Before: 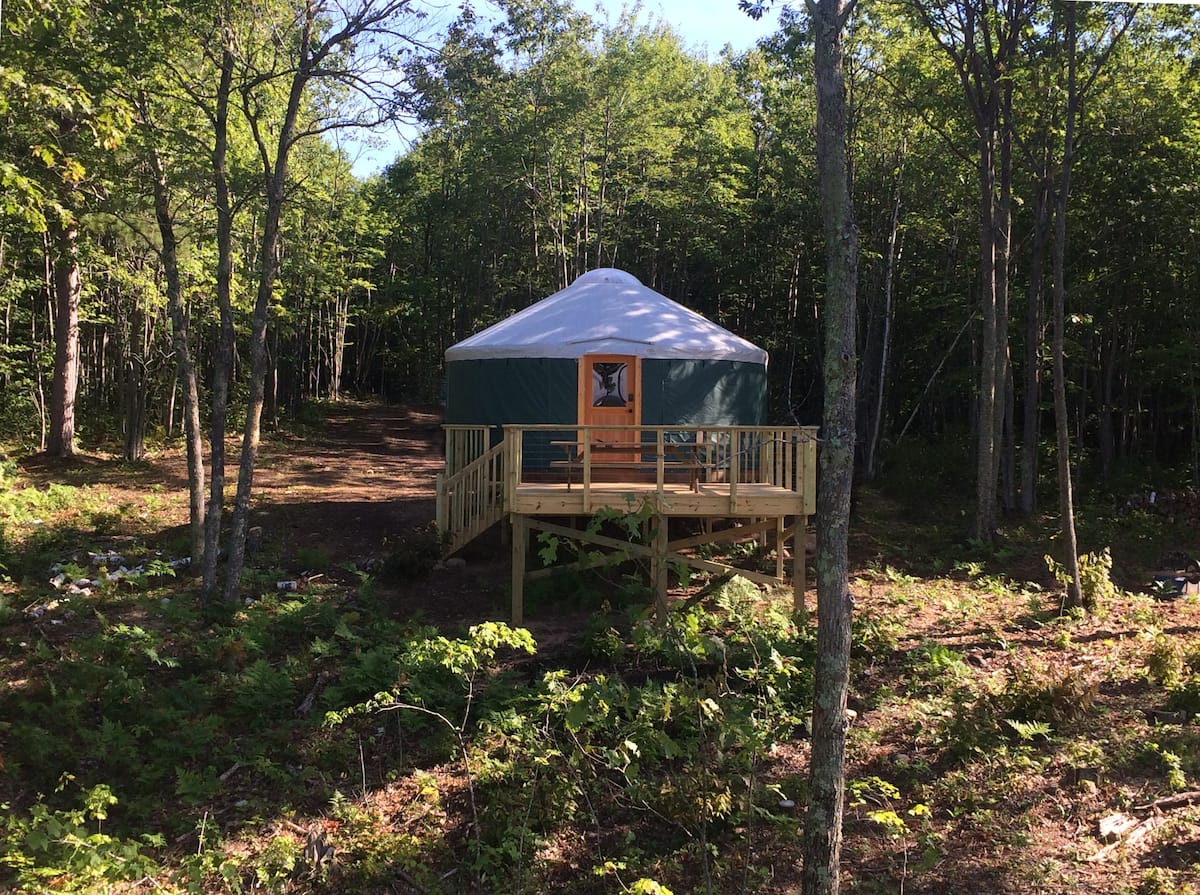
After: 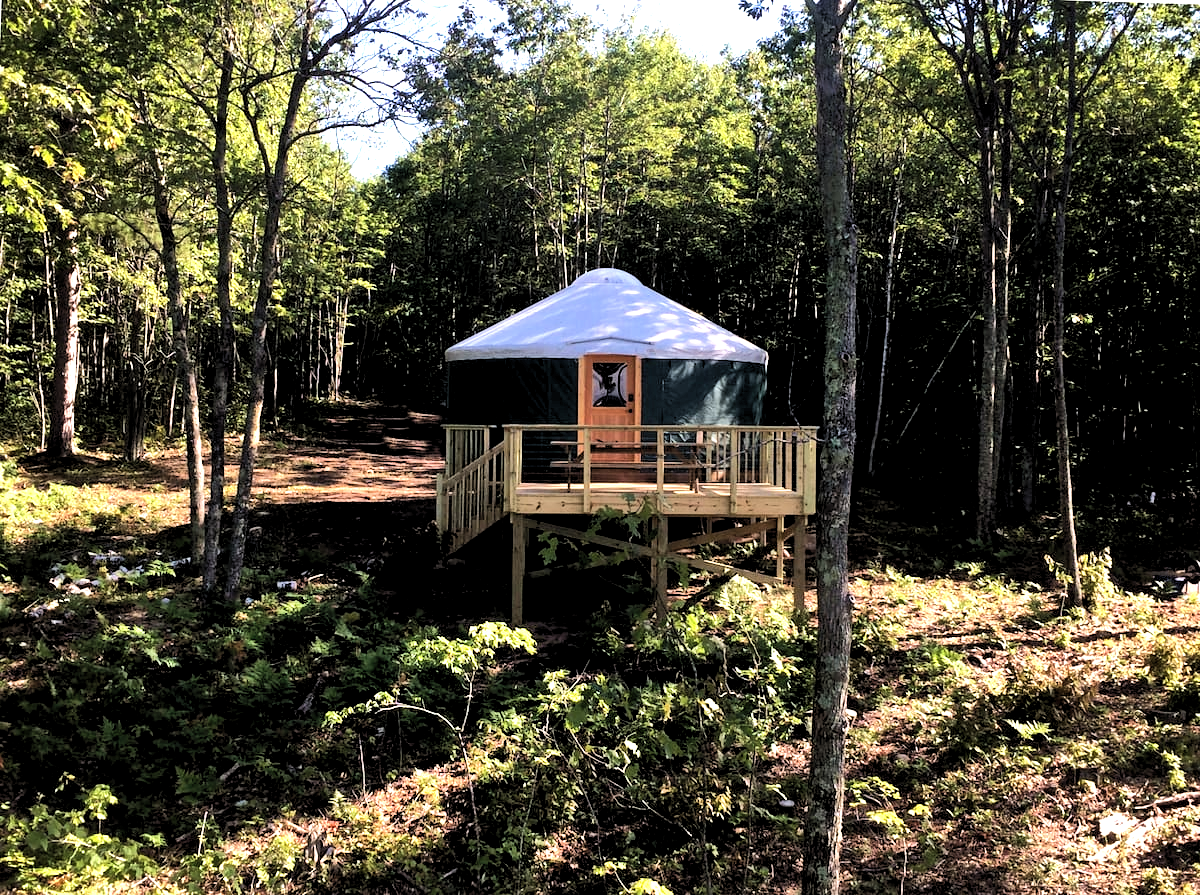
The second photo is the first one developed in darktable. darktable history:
shadows and highlights: shadows 52.34, highlights -28.23, soften with gaussian
rgb levels: levels [[0.01, 0.419, 0.839], [0, 0.5, 1], [0, 0.5, 1]]
velvia: strength 15%
tone equalizer: -8 EV -0.75 EV, -7 EV -0.7 EV, -6 EV -0.6 EV, -5 EV -0.4 EV, -3 EV 0.4 EV, -2 EV 0.6 EV, -1 EV 0.7 EV, +0 EV 0.75 EV, edges refinement/feathering 500, mask exposure compensation -1.57 EV, preserve details no
